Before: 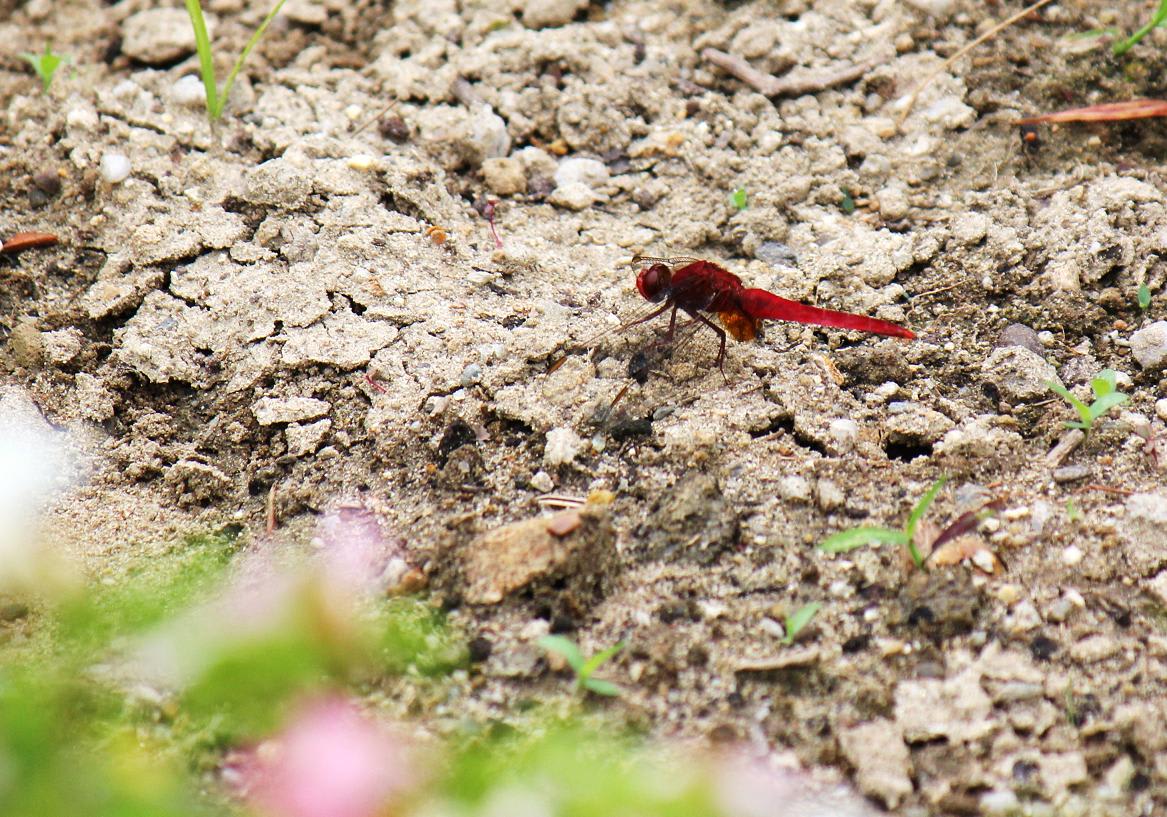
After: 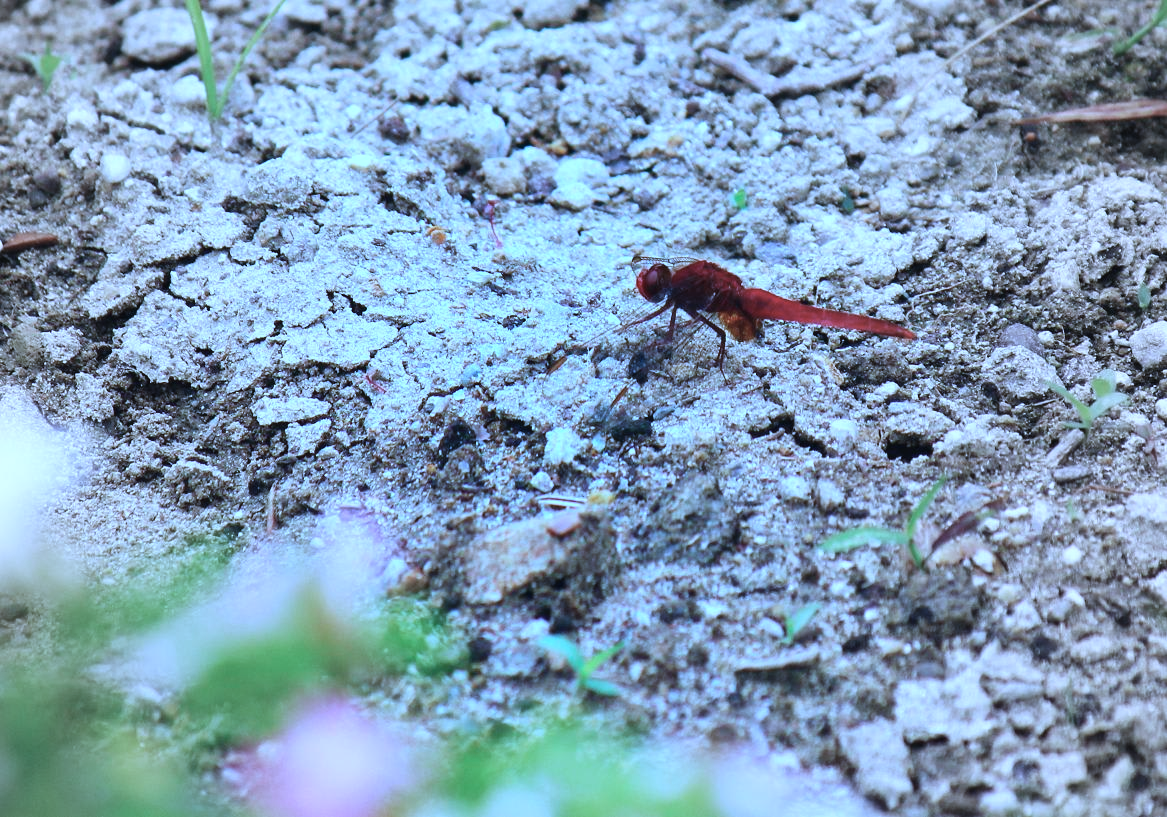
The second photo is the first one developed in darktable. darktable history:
white balance: red 0.967, blue 1.049
exposure: black level correction -0.003, exposure 0.04 EV, compensate highlight preservation false
vignetting: fall-off start 18.21%, fall-off radius 137.95%, brightness -0.207, center (-0.078, 0.066), width/height ratio 0.62, shape 0.59
color calibration: illuminant as shot in camera, x 0.442, y 0.413, temperature 2903.13 K
